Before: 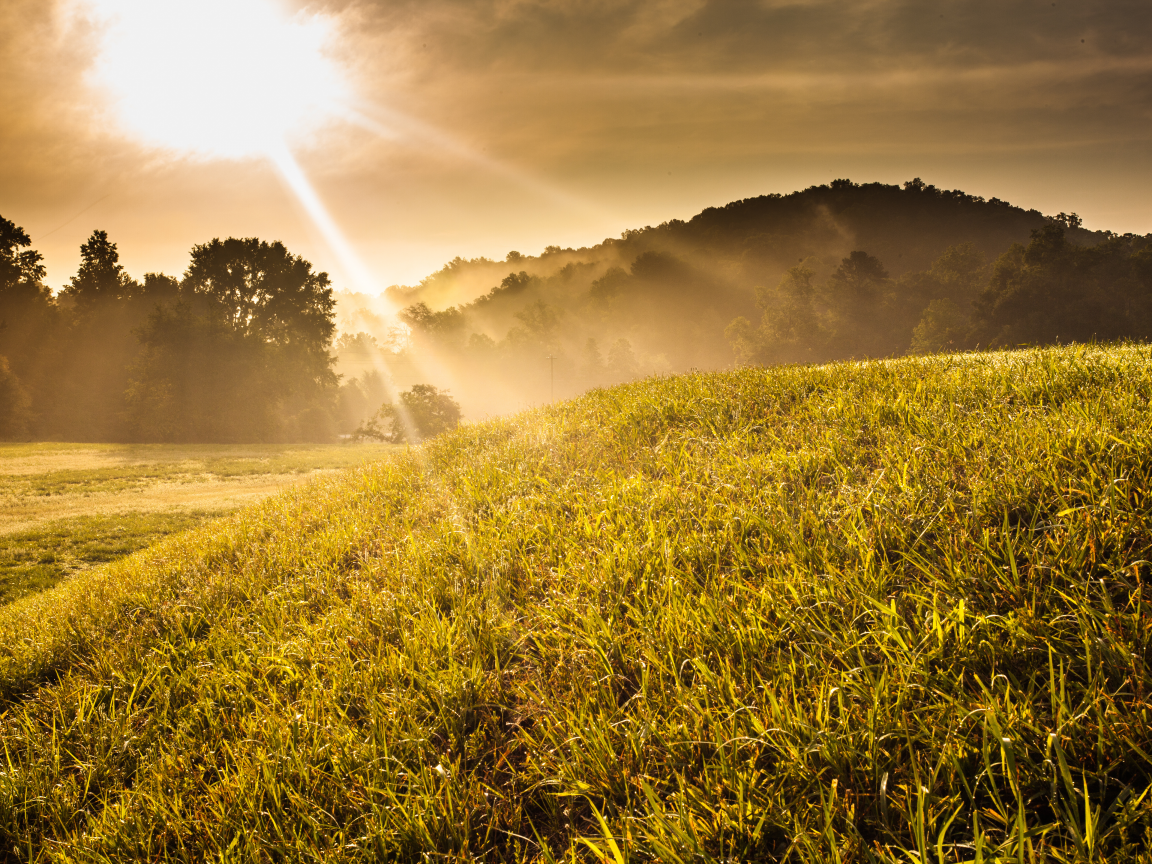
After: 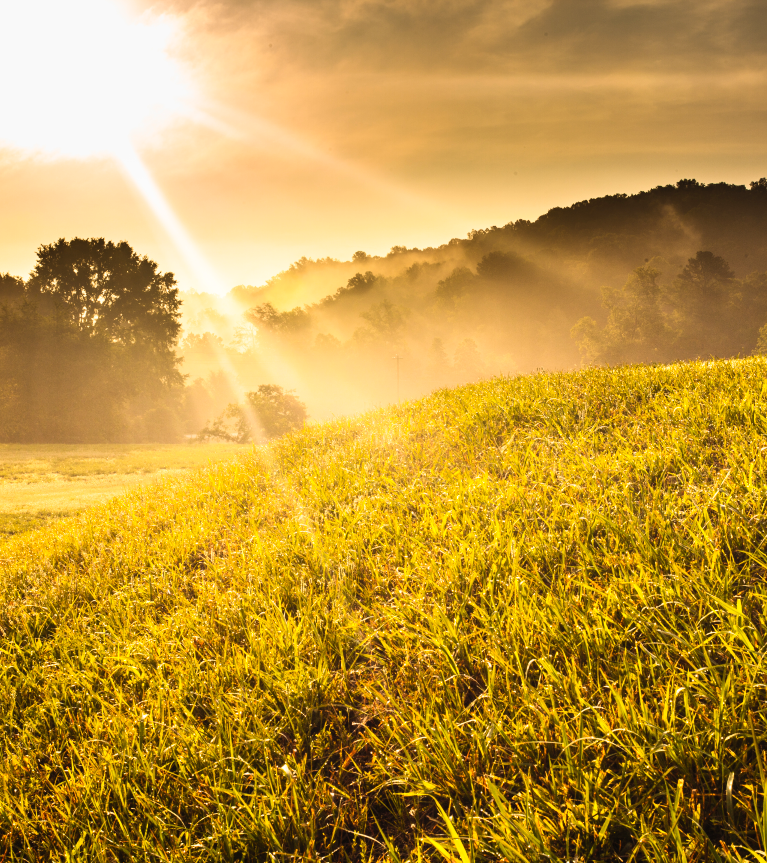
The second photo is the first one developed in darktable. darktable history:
crop and rotate: left 13.442%, right 19.928%
contrast brightness saturation: contrast 0.204, brightness 0.161, saturation 0.216
